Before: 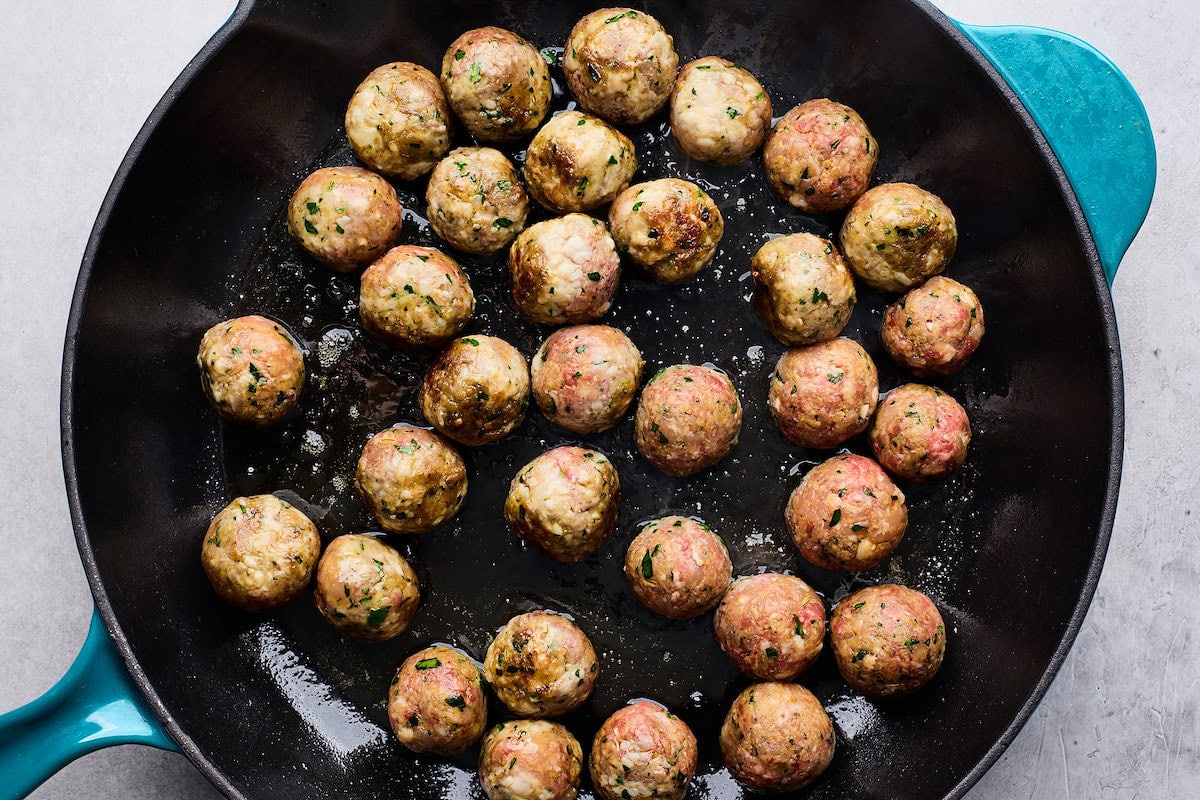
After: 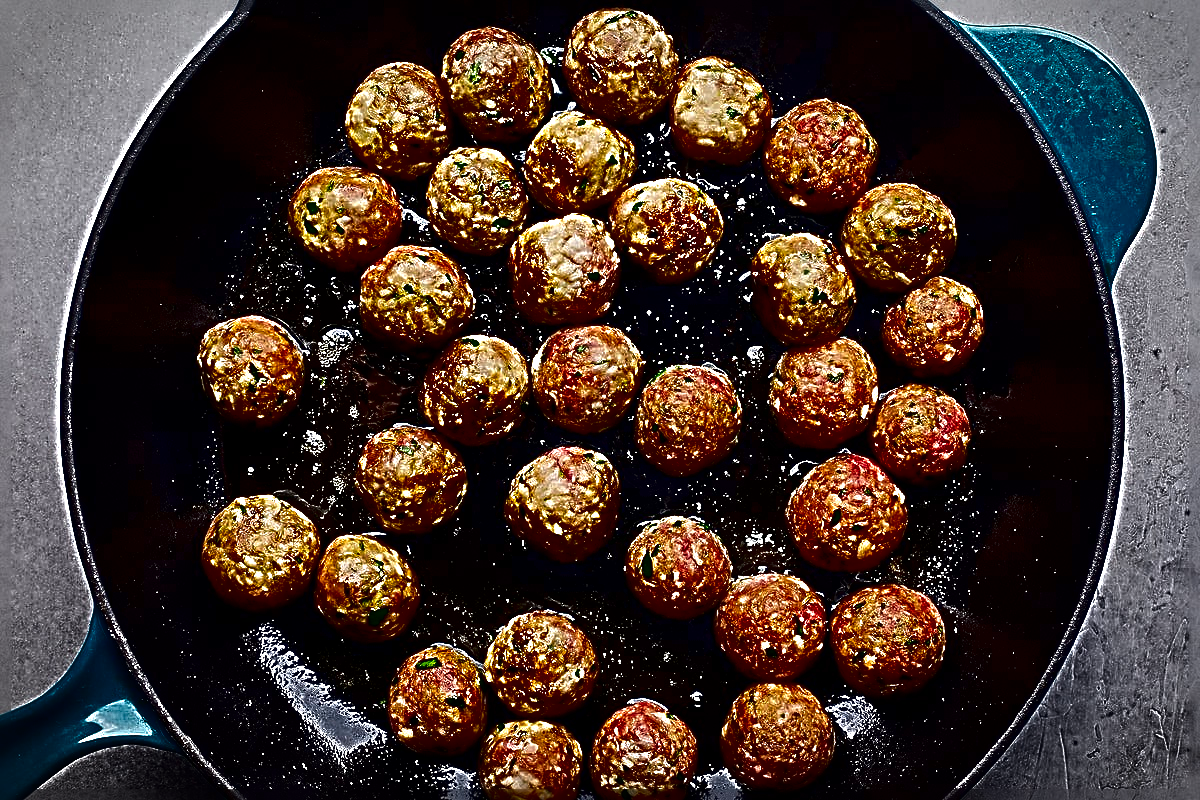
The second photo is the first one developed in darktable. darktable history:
sharpen: radius 4.001, amount 2
vignetting: automatic ratio true
color correction: saturation 0.85
contrast brightness saturation: brightness -1, saturation 1
